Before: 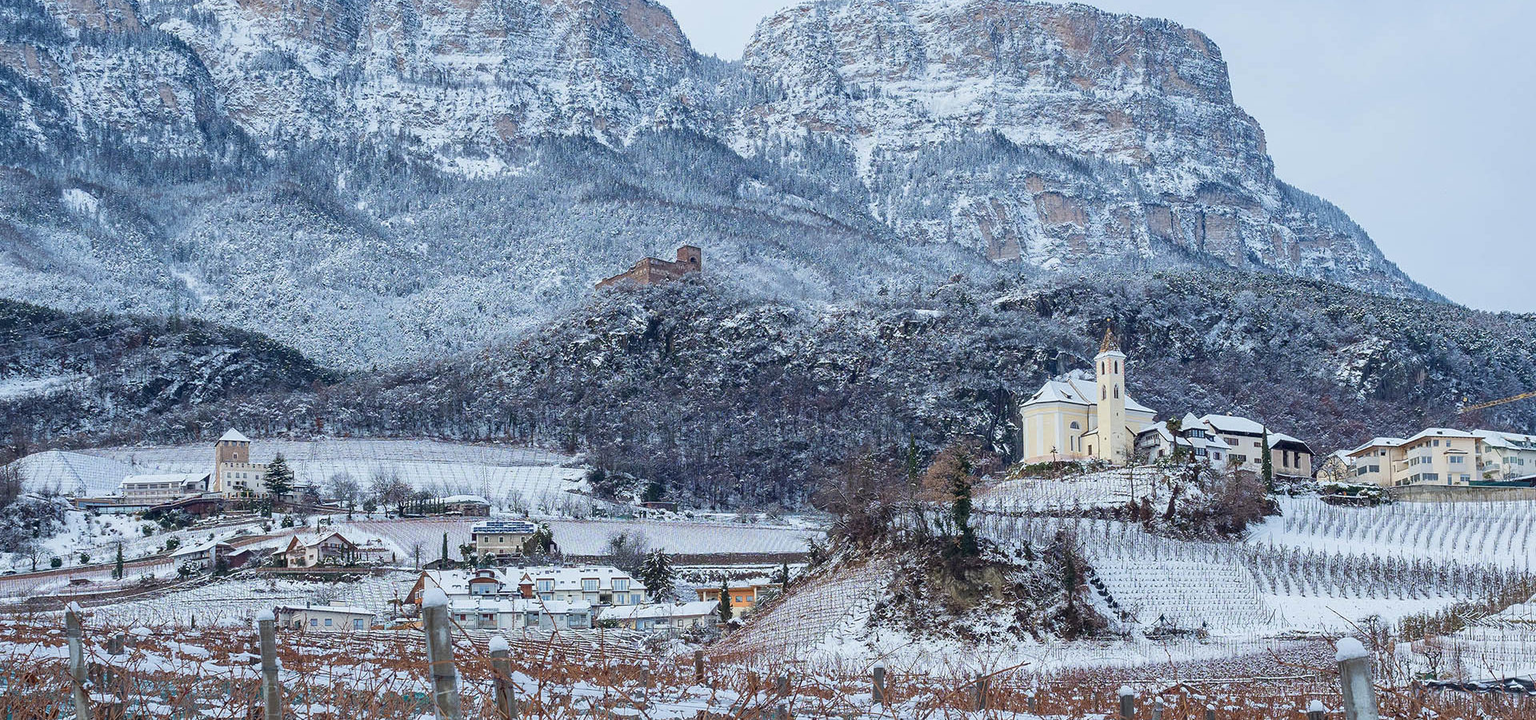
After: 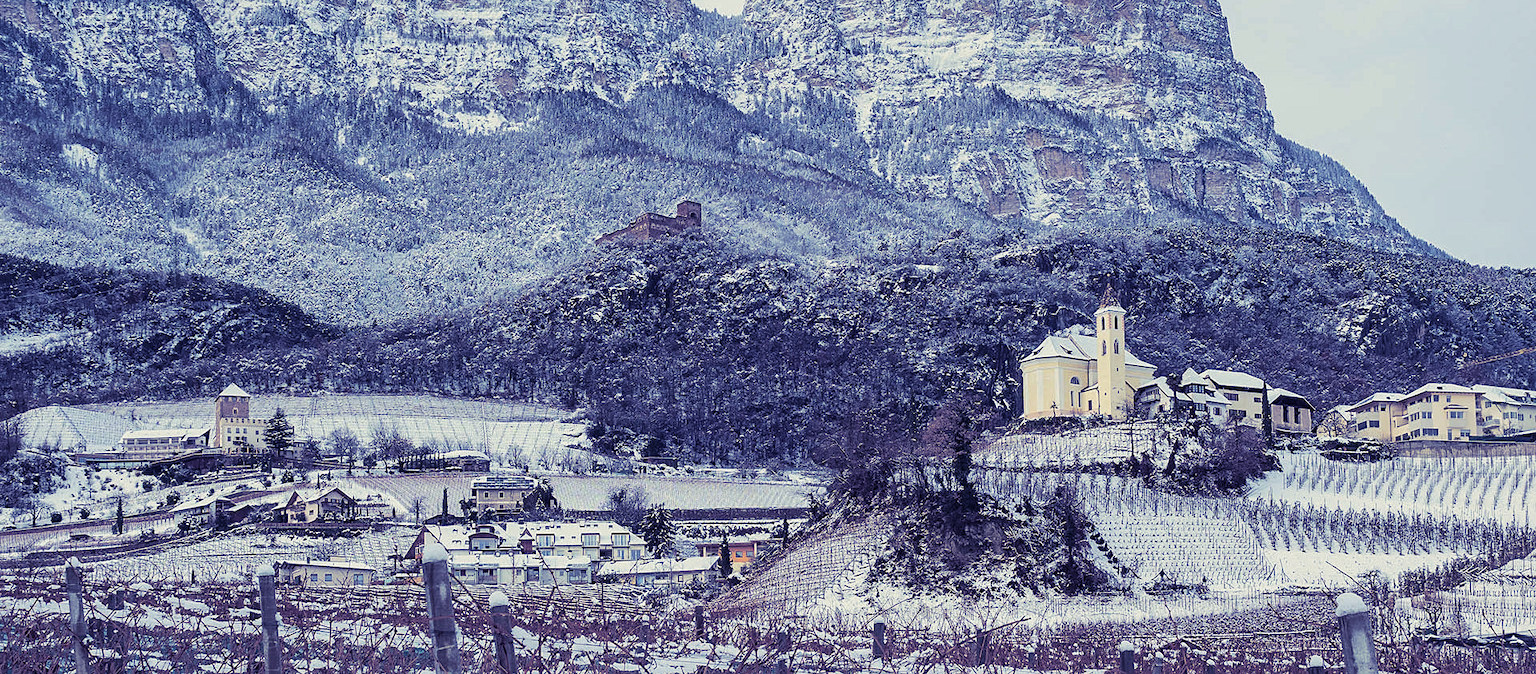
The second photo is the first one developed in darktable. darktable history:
crop and rotate: top 6.25%
split-toning: shadows › hue 242.67°, shadows › saturation 0.733, highlights › hue 45.33°, highlights › saturation 0.667, balance -53.304, compress 21.15%
sharpen: amount 0.2
white balance: red 1.029, blue 0.92
